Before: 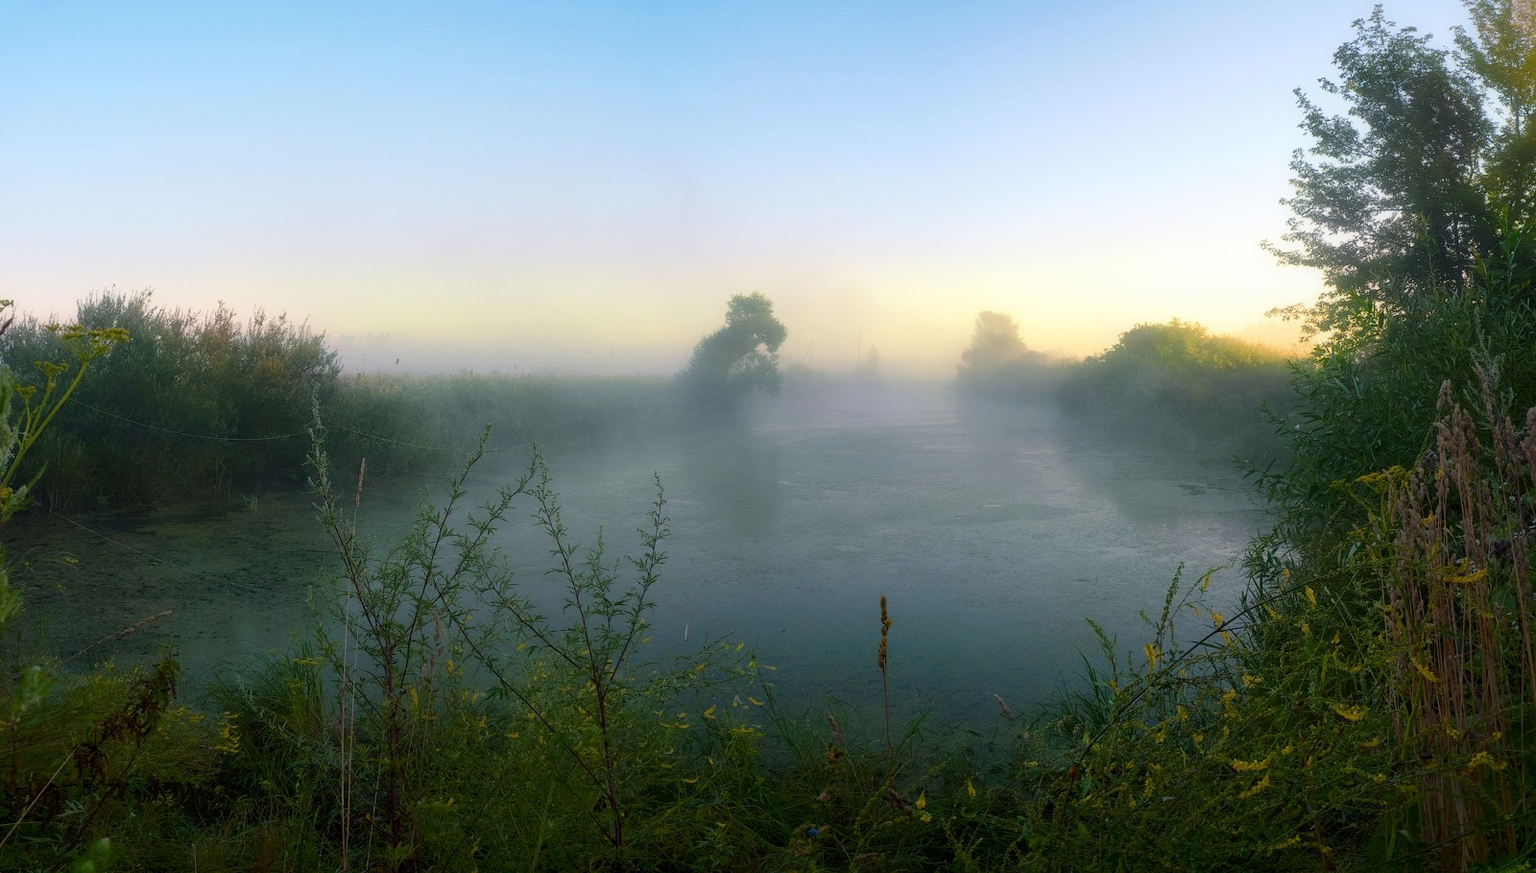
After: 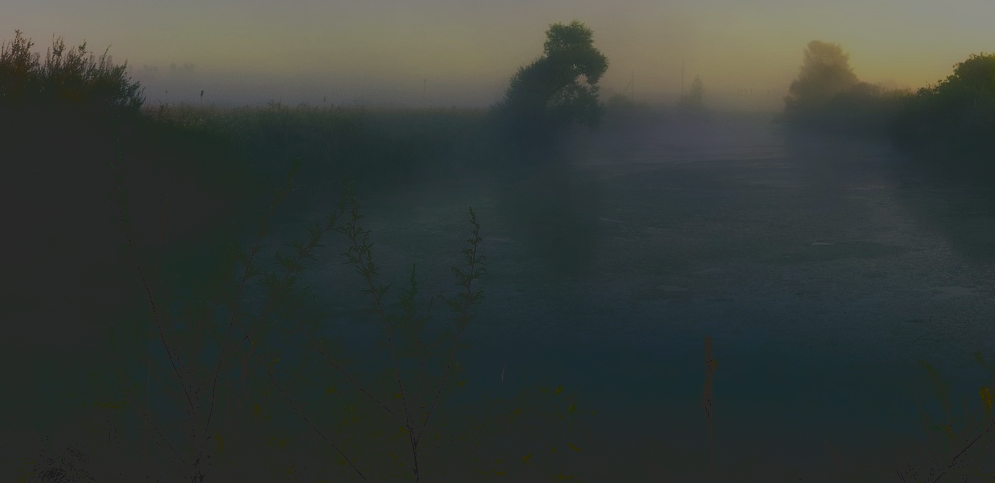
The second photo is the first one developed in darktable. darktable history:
exposure: exposure -1.918 EV, compensate exposure bias true, compensate highlight preservation false
color balance rgb: linear chroma grading › global chroma 19.915%, perceptual saturation grading › global saturation -3.047%, perceptual saturation grading › shadows -2.385%, global vibrance 30.066%
crop: left 13.283%, top 31.204%, right 24.507%, bottom 15.609%
filmic rgb: black relative exposure -7.65 EV, white relative exposure 4.56 EV, hardness 3.61, contrast 1.056, color science v6 (2022)
tone curve: curves: ch0 [(0, 0) (0.003, 0.161) (0.011, 0.161) (0.025, 0.161) (0.044, 0.161) (0.069, 0.161) (0.1, 0.161) (0.136, 0.163) (0.177, 0.179) (0.224, 0.207) (0.277, 0.243) (0.335, 0.292) (0.399, 0.361) (0.468, 0.452) (0.543, 0.547) (0.623, 0.638) (0.709, 0.731) (0.801, 0.826) (0.898, 0.911) (1, 1)], color space Lab, independent channels, preserve colors none
